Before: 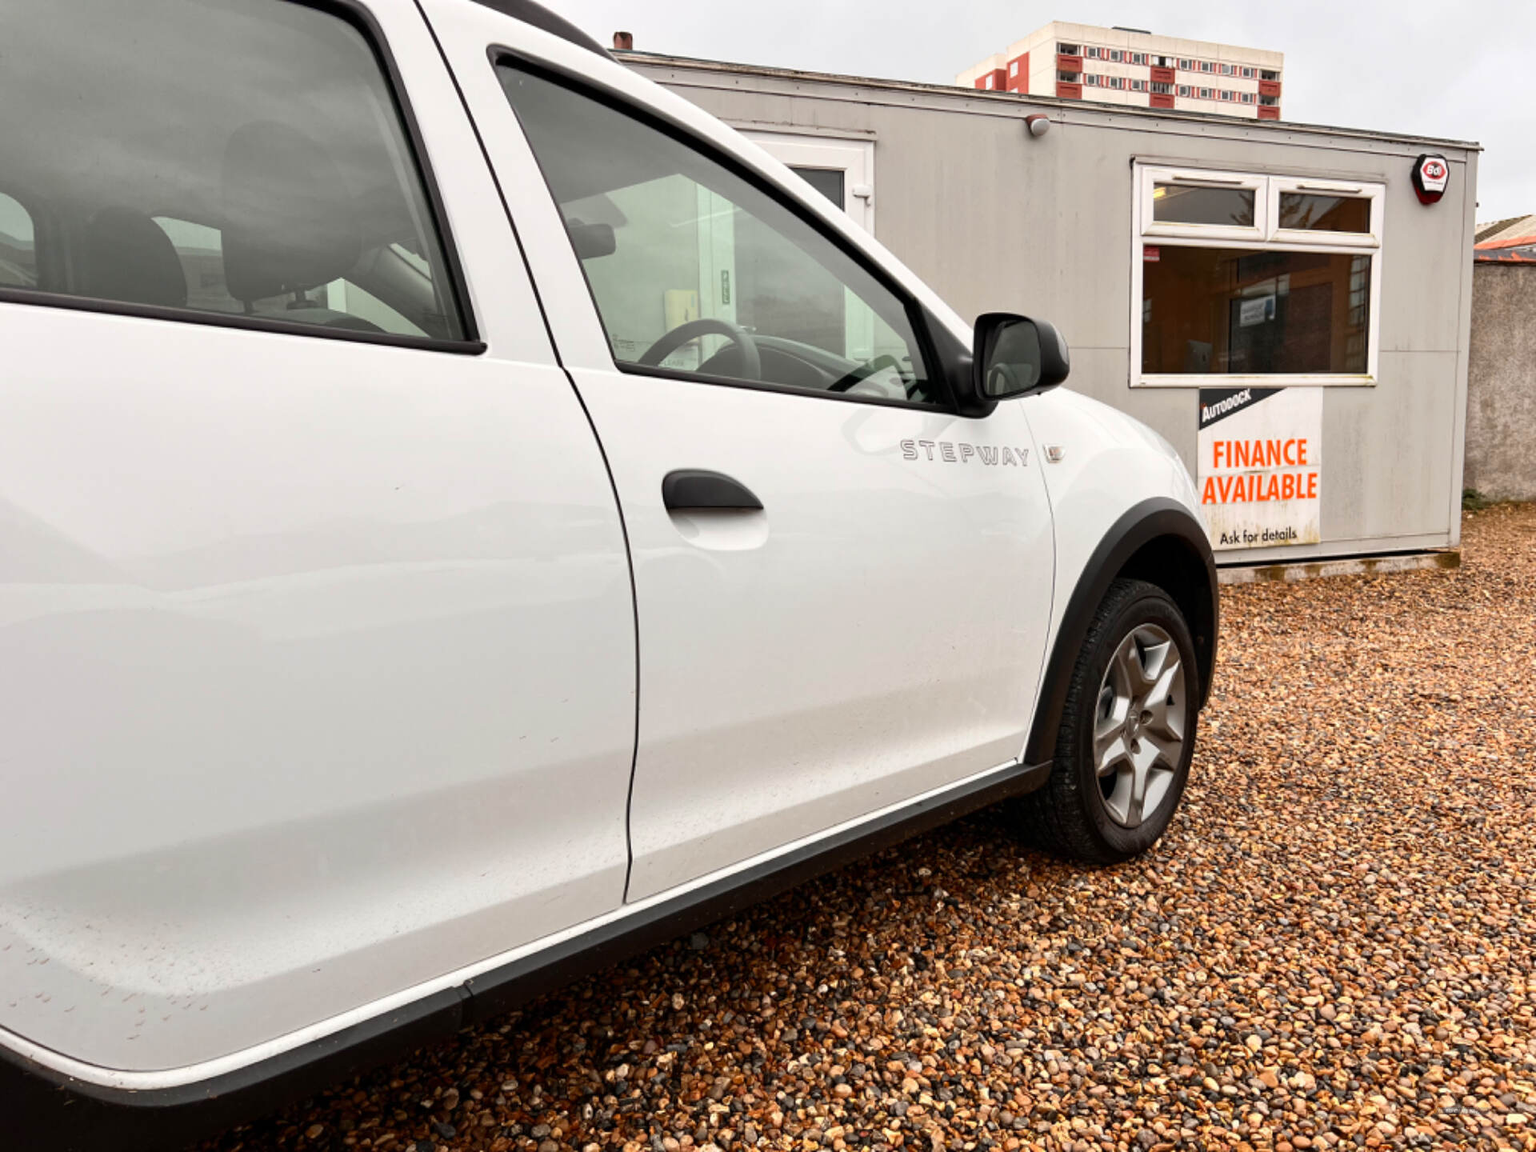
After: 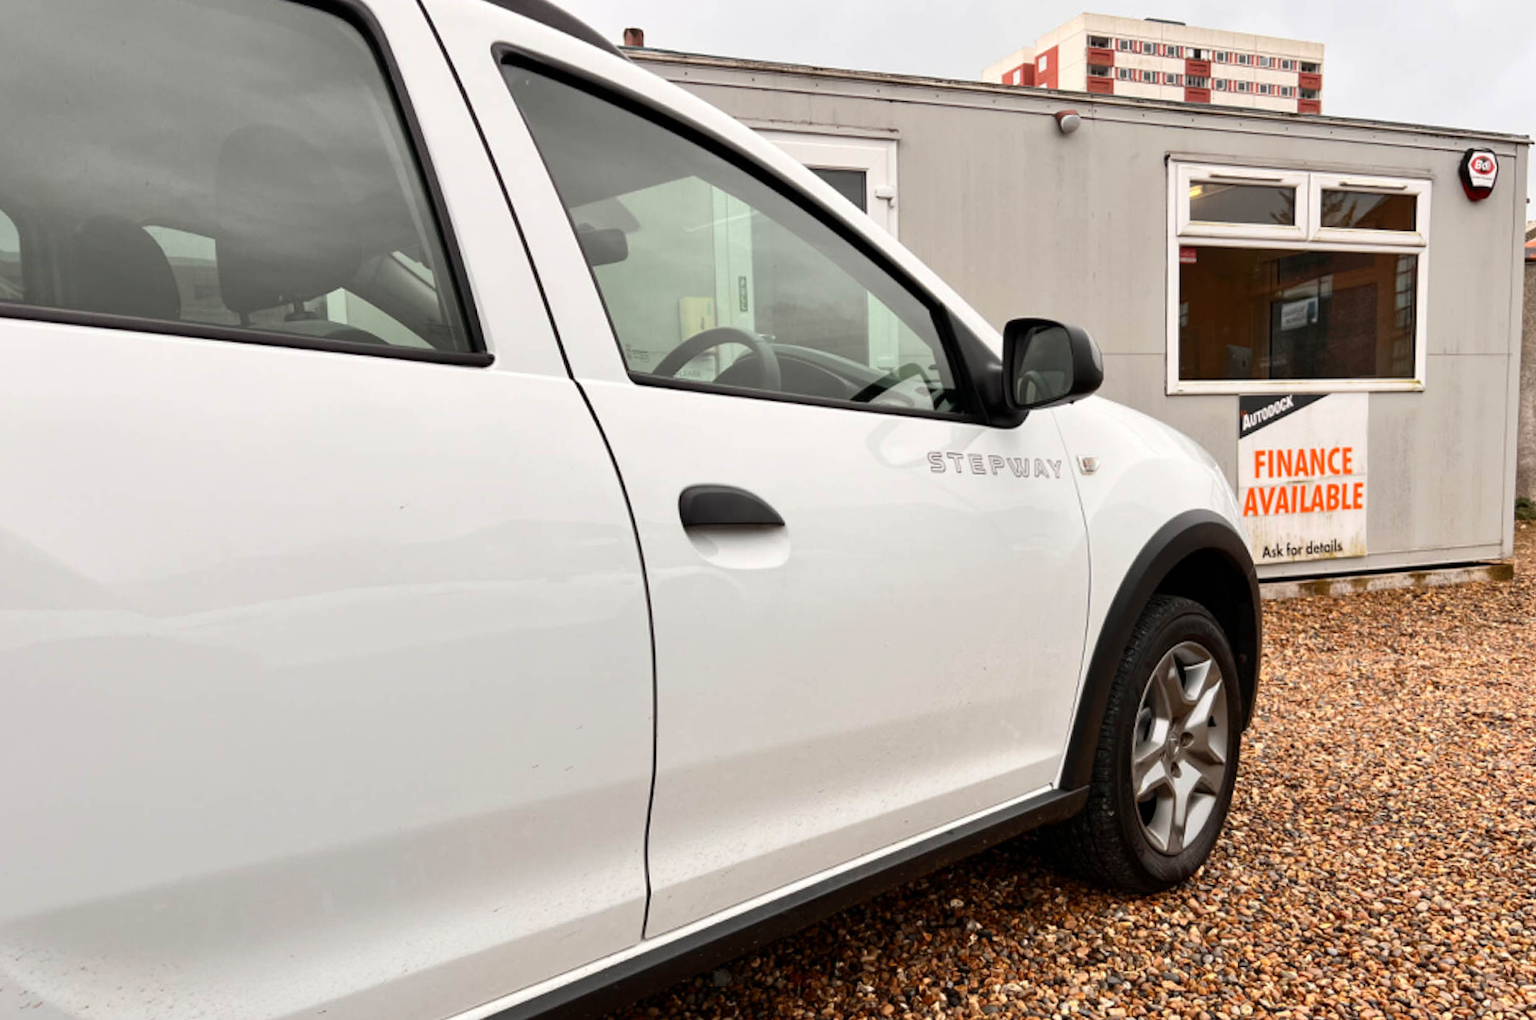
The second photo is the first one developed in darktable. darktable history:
local contrast: mode bilateral grid, contrast 21, coarseness 50, detail 102%, midtone range 0.2
crop and rotate: angle 0.515°, left 0.203%, right 2.941%, bottom 14.224%
